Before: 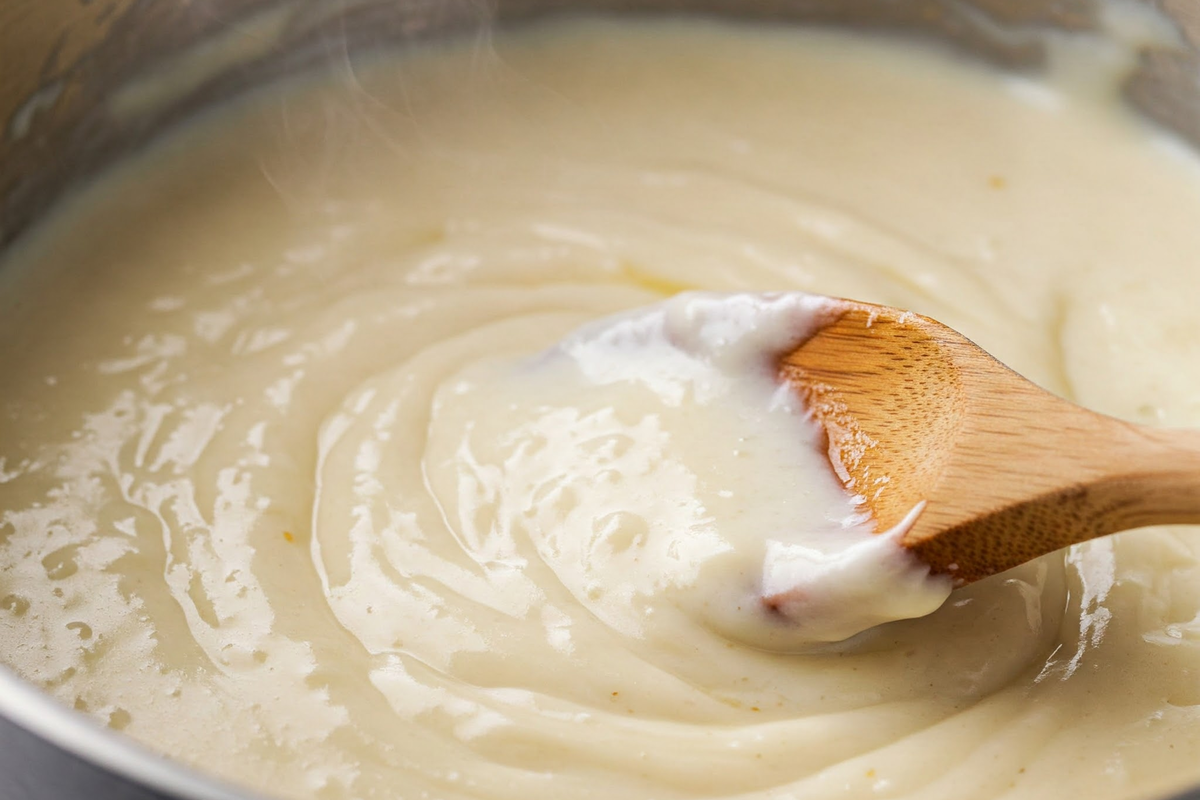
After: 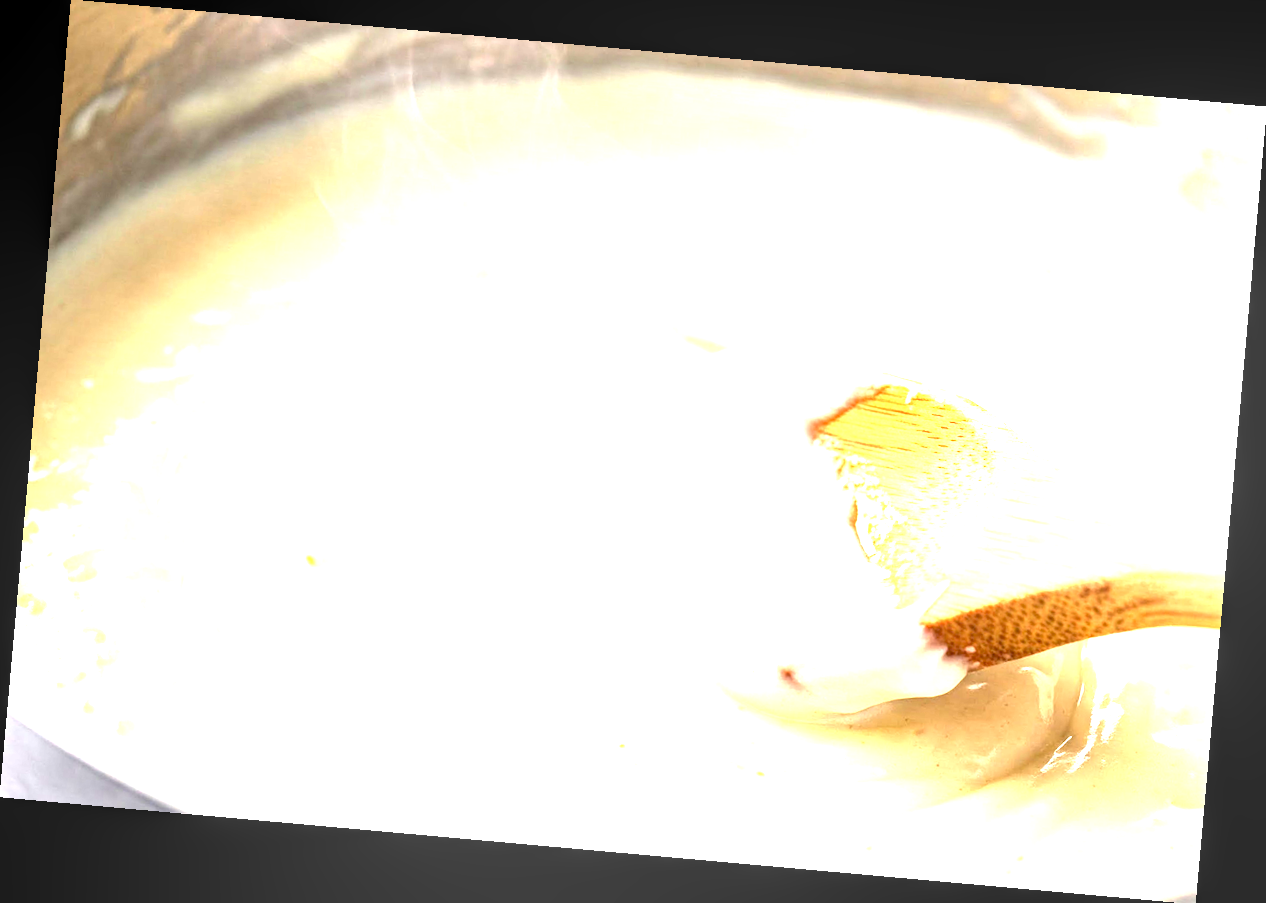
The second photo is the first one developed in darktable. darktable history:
rotate and perspective: rotation 5.12°, automatic cropping off
exposure: black level correction 0.001, exposure 2.607 EV, compensate exposure bias true, compensate highlight preservation false
local contrast: on, module defaults
